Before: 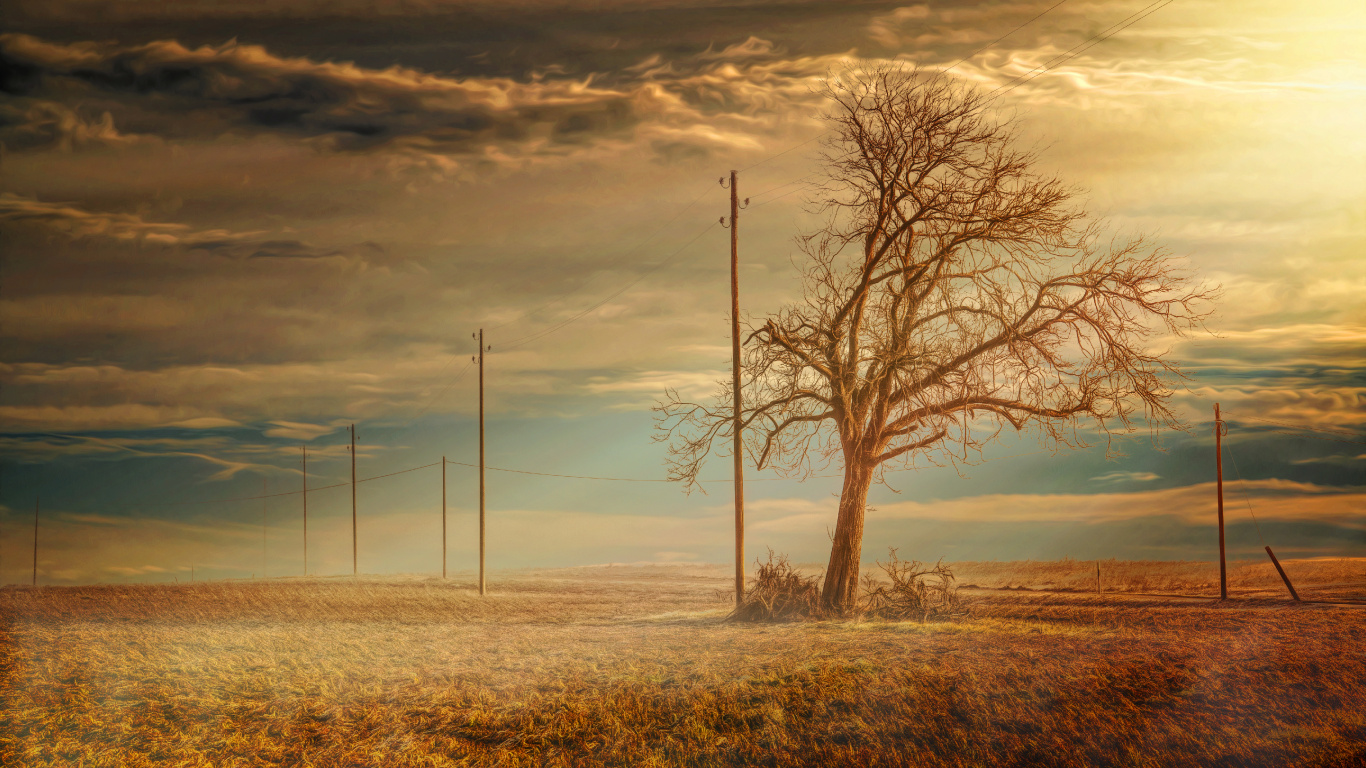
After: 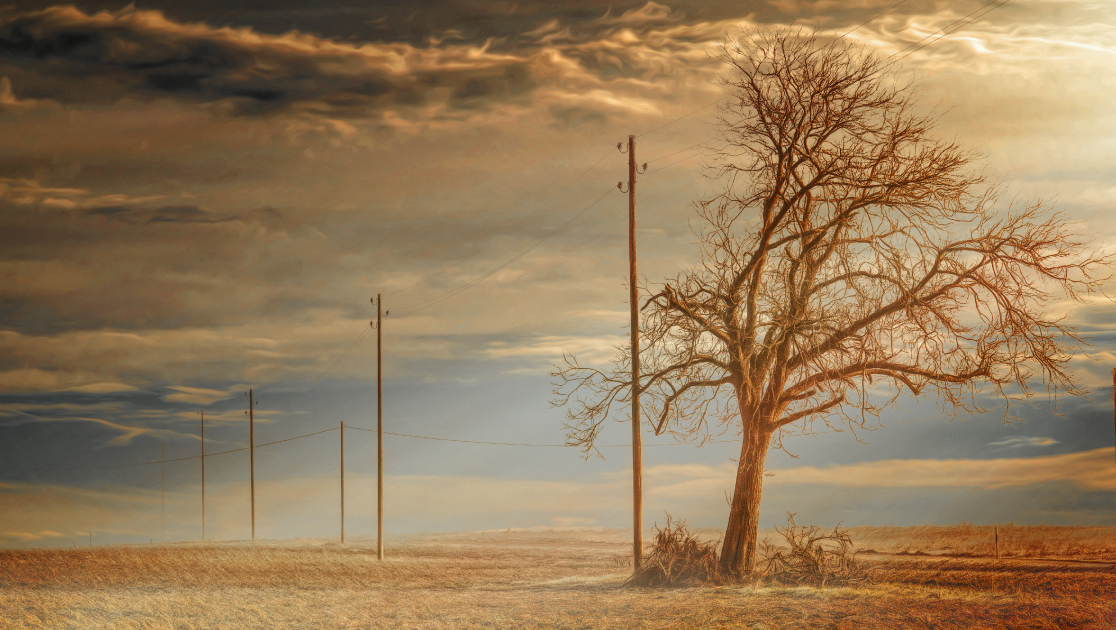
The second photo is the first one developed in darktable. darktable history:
crop and rotate: left 7.604%, top 4.608%, right 10.628%, bottom 13.276%
color zones: curves: ch1 [(0, 0.638) (0.193, 0.442) (0.286, 0.15) (0.429, 0.14) (0.571, 0.142) (0.714, 0.154) (0.857, 0.175) (1, 0.638)]
